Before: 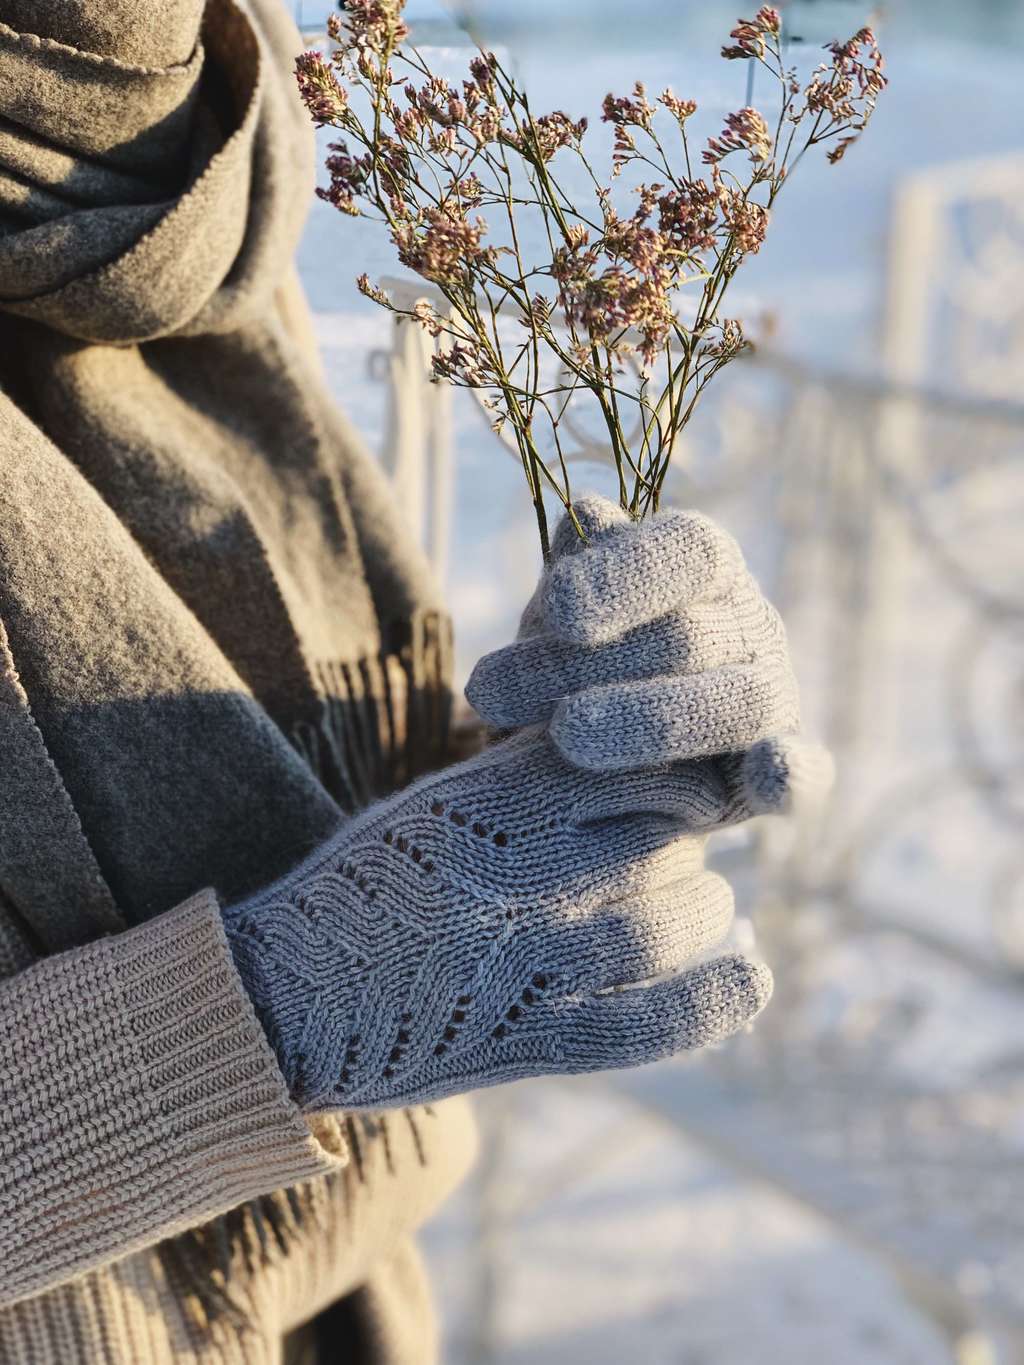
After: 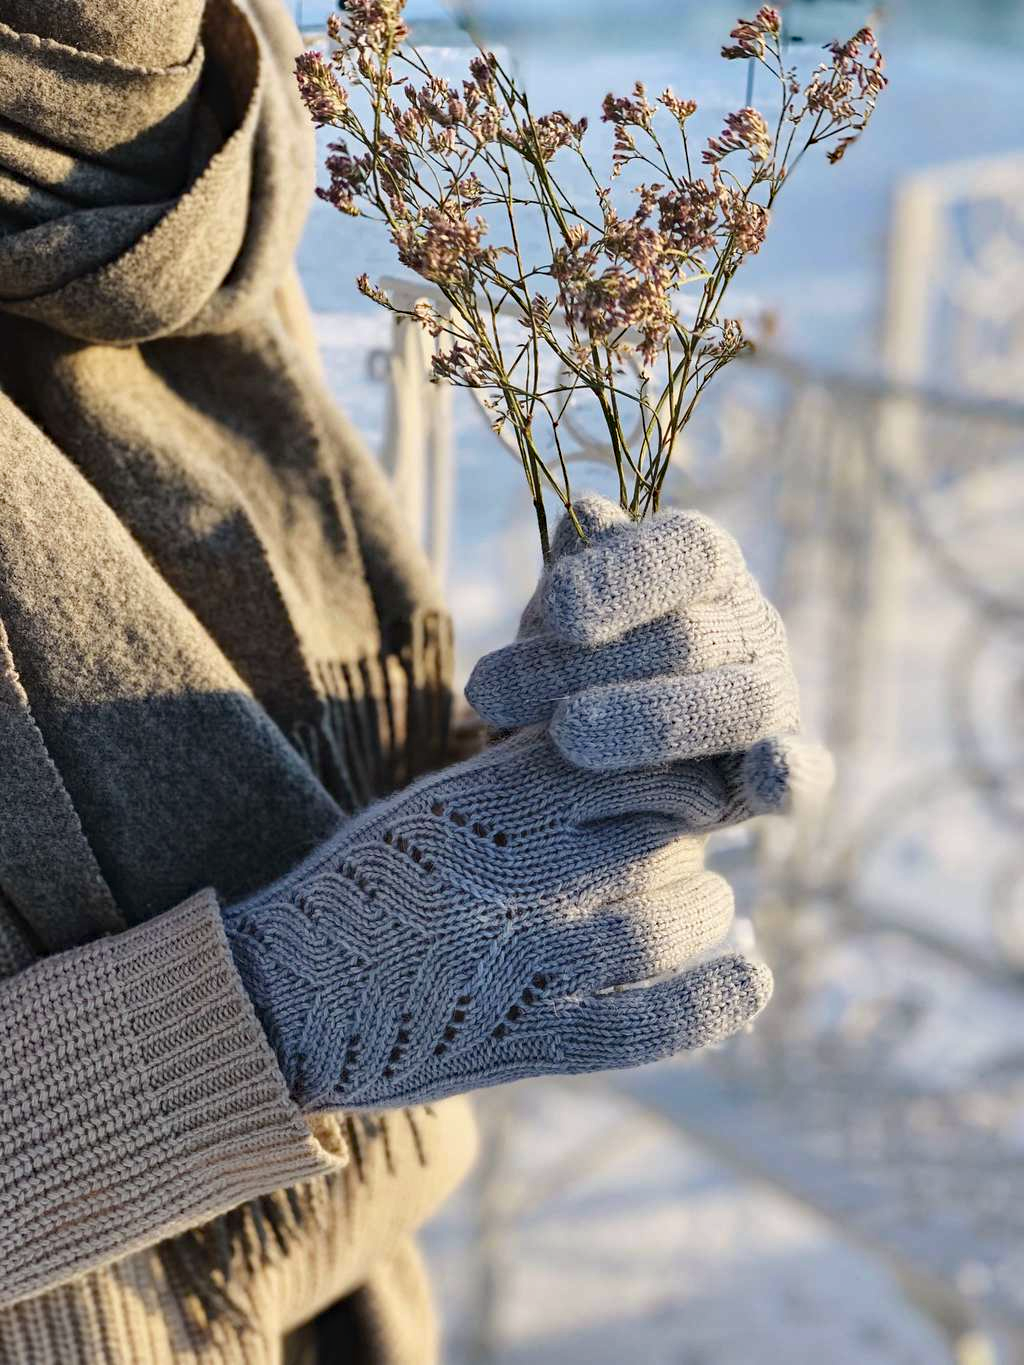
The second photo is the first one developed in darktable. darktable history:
haze removal: strength 0.29, distance 0.25, compatibility mode true, adaptive false
color zones: curves: ch1 [(0.077, 0.436) (0.25, 0.5) (0.75, 0.5)]
